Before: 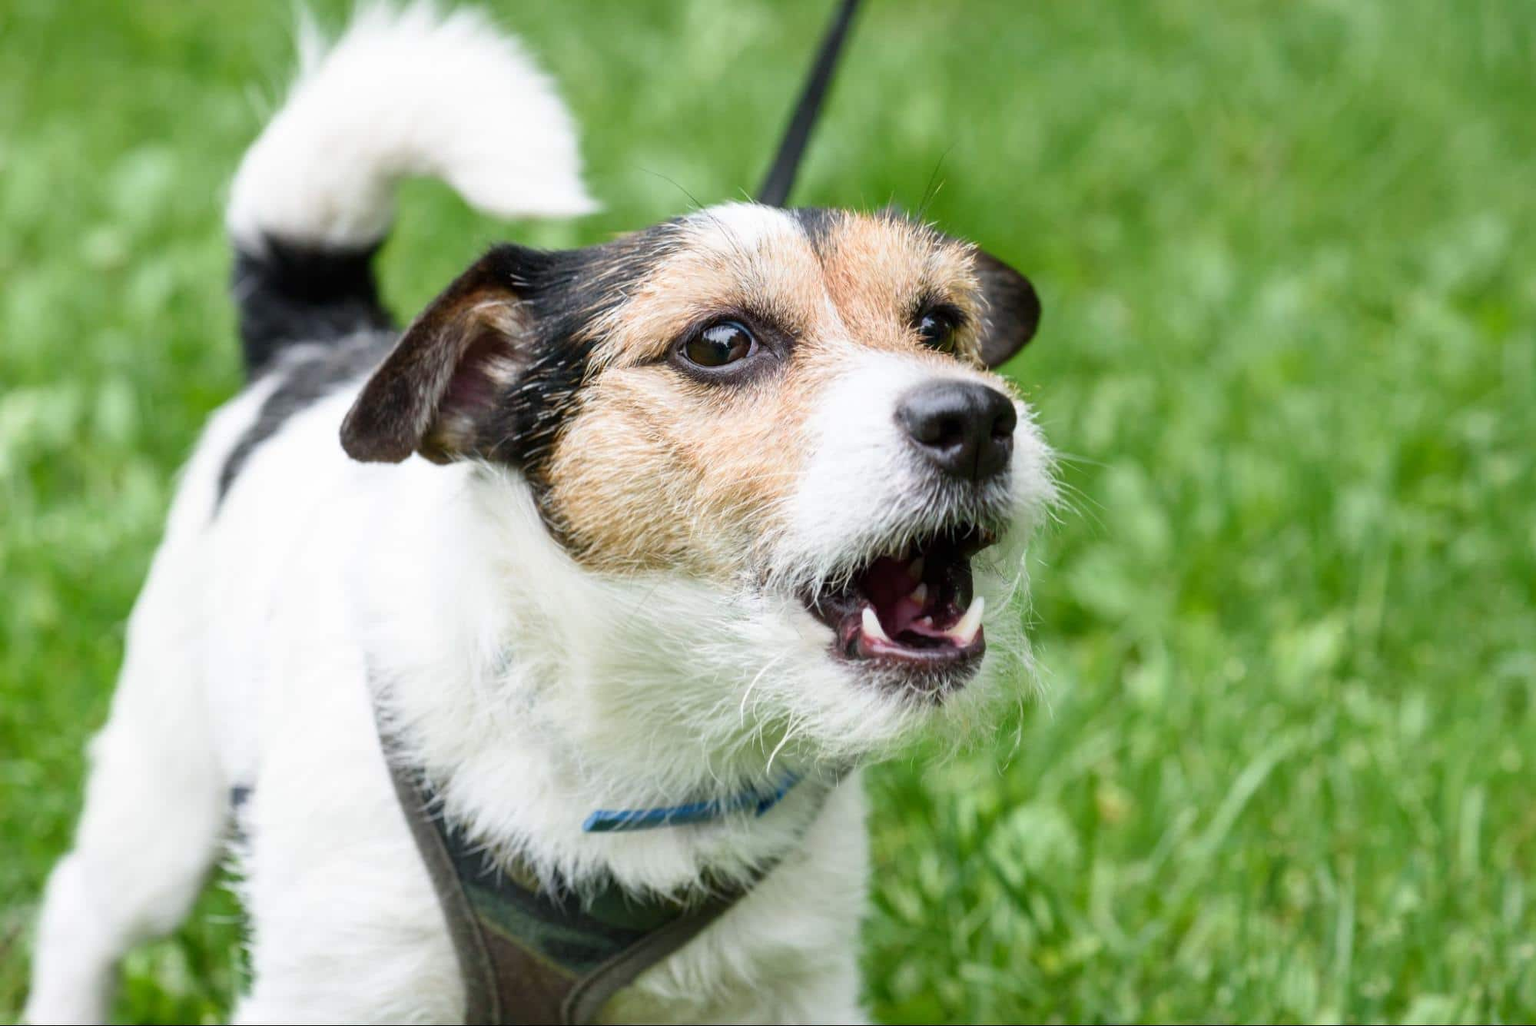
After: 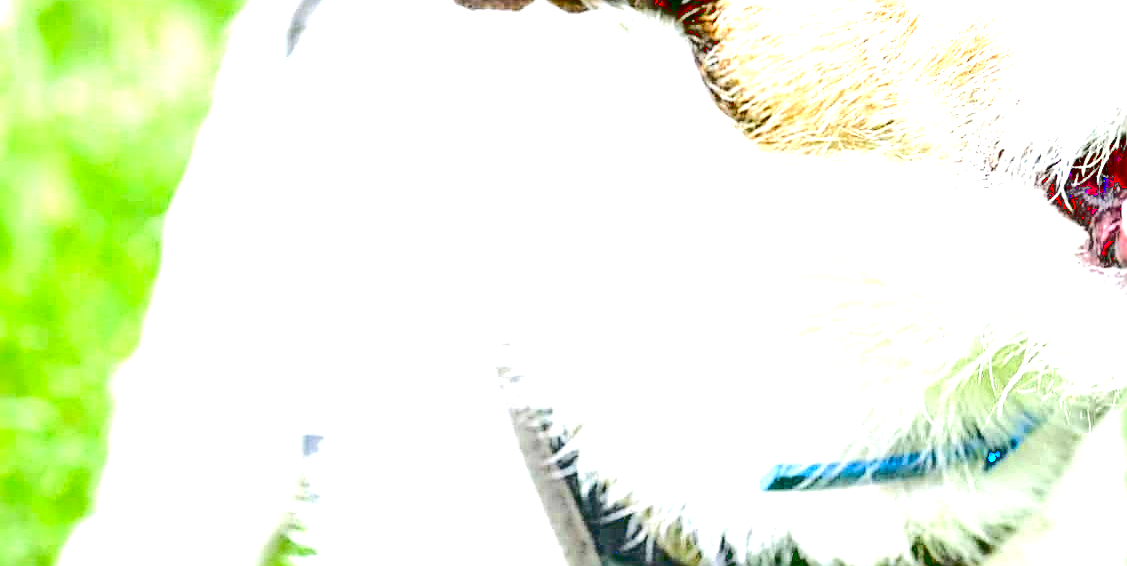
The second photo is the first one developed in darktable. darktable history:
crop: top 44.289%, right 43.602%, bottom 13.256%
exposure: black level correction 0.016, exposure 1.763 EV, compensate highlight preservation false
tone curve: curves: ch0 [(0, 0) (0.003, 0.108) (0.011, 0.112) (0.025, 0.117) (0.044, 0.126) (0.069, 0.133) (0.1, 0.146) (0.136, 0.158) (0.177, 0.178) (0.224, 0.212) (0.277, 0.256) (0.335, 0.331) (0.399, 0.423) (0.468, 0.538) (0.543, 0.641) (0.623, 0.721) (0.709, 0.792) (0.801, 0.845) (0.898, 0.917) (1, 1)], color space Lab, linked channels, preserve colors none
sharpen: amount 1.001
